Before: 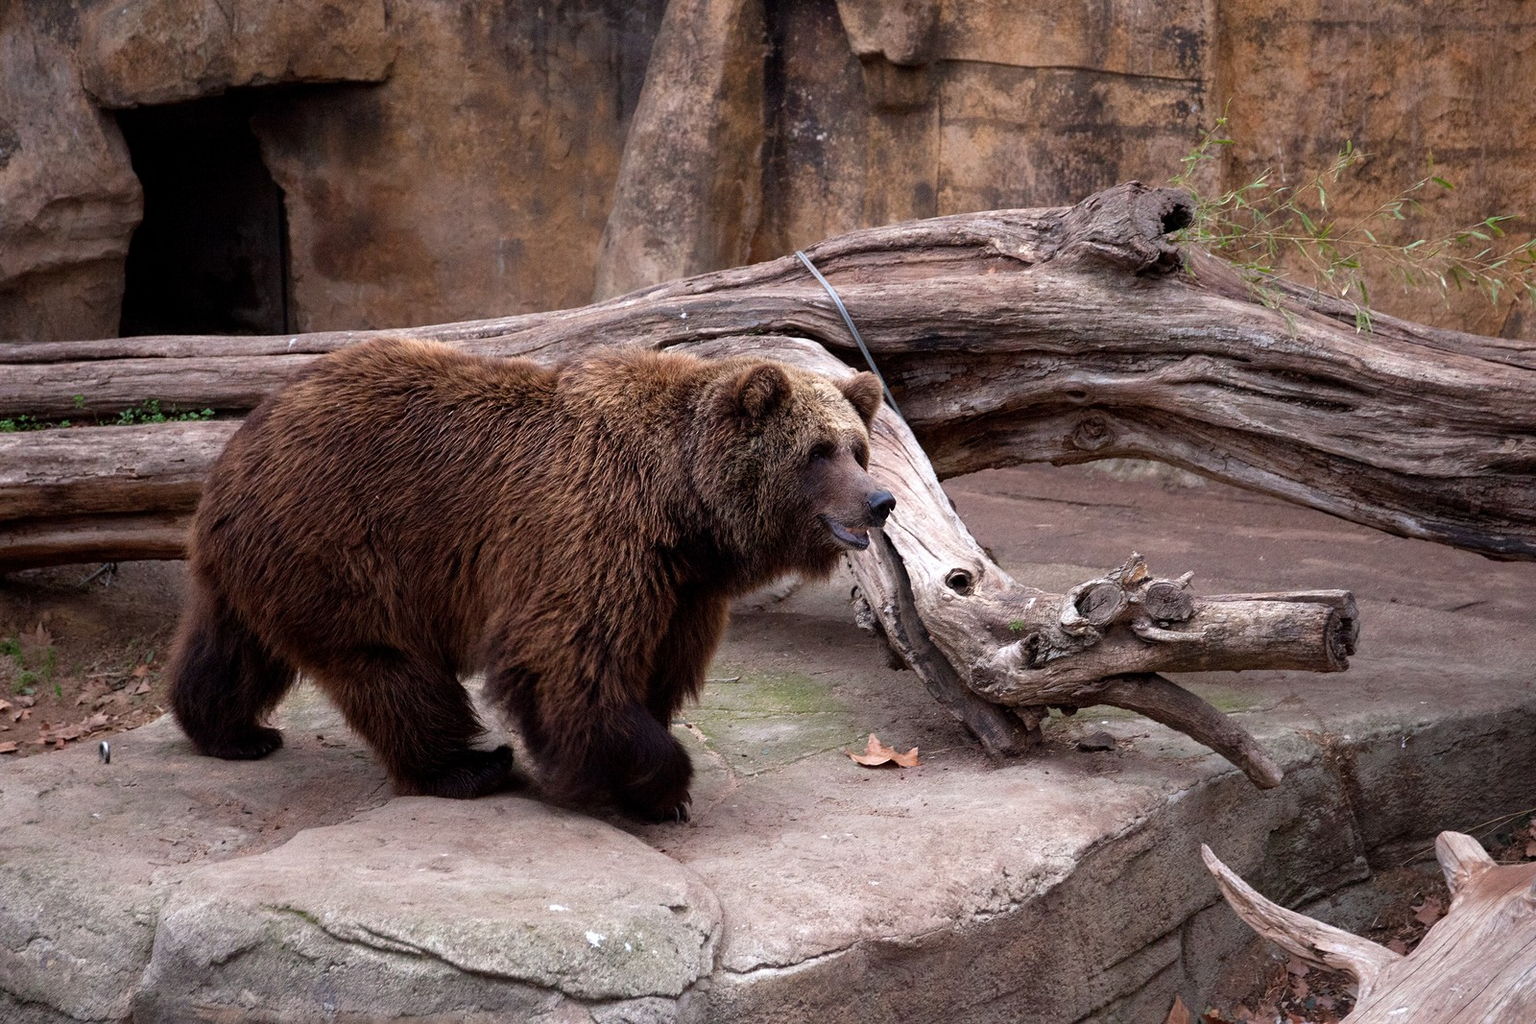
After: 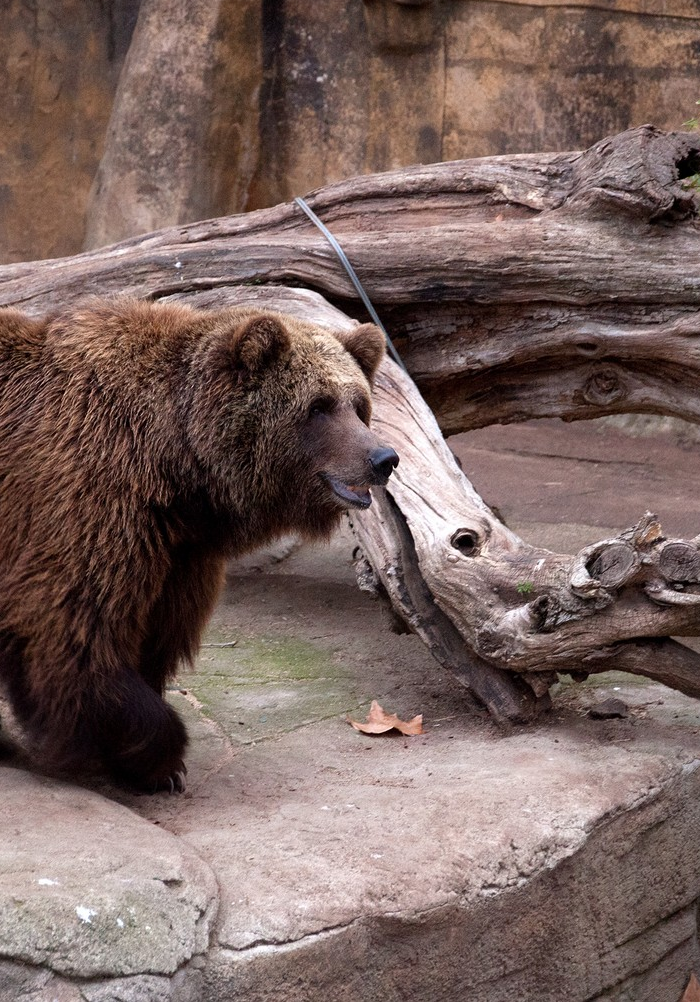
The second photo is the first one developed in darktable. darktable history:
crop: left 33.427%, top 6.07%, right 22.788%
color correction: highlights b* -0.045, saturation 0.986
